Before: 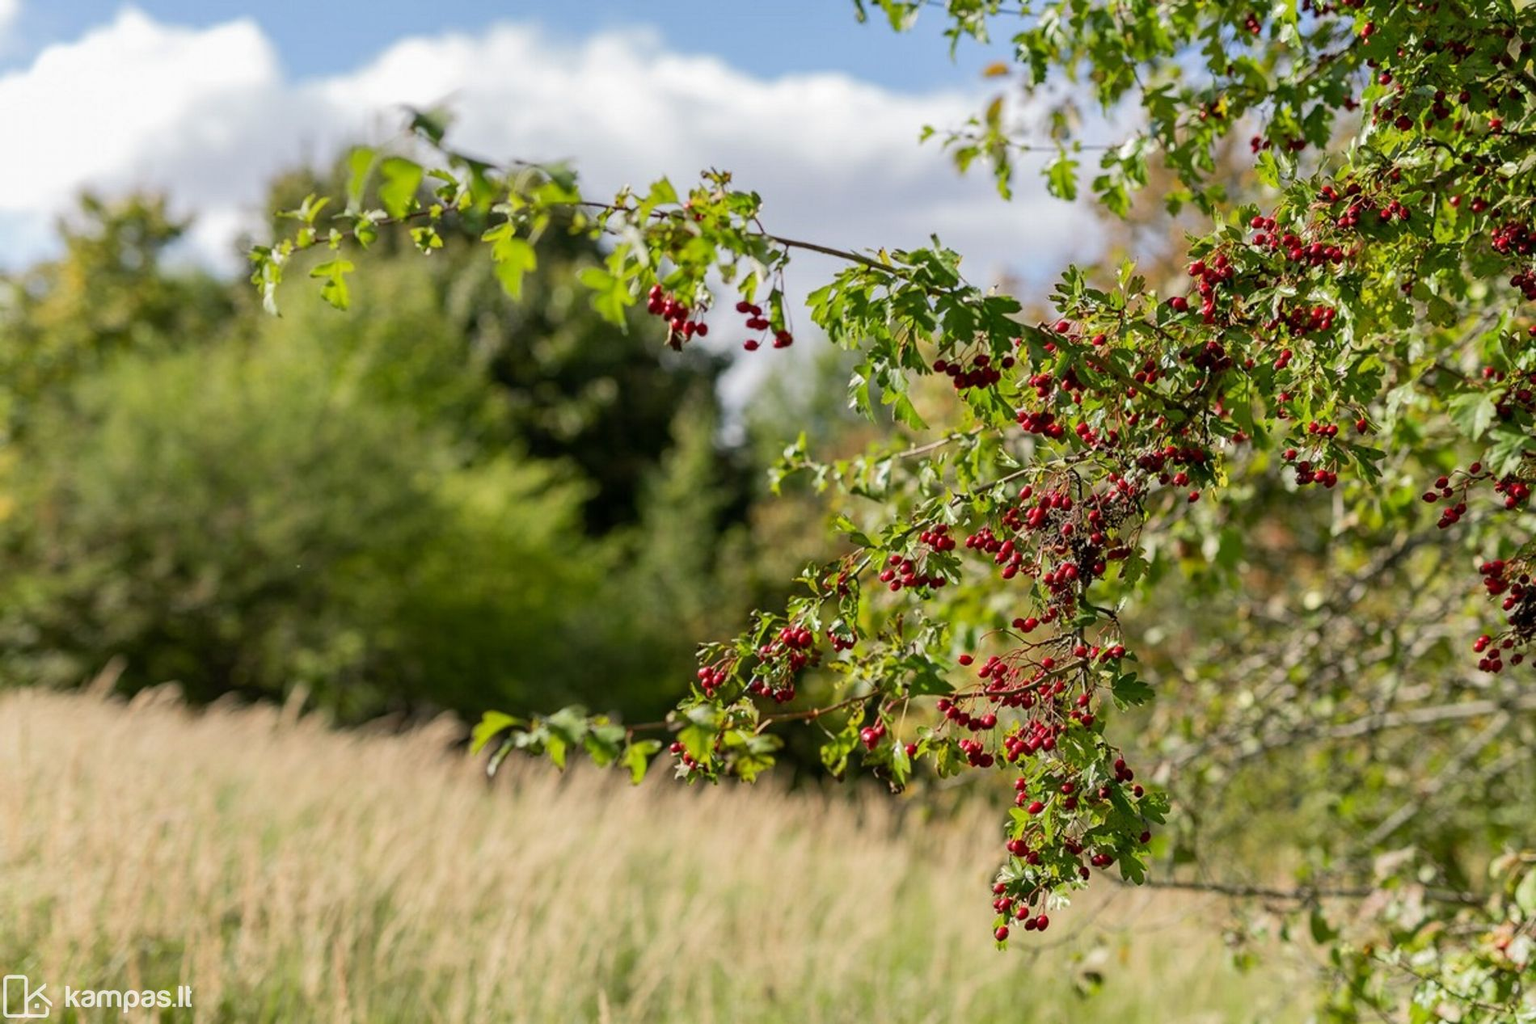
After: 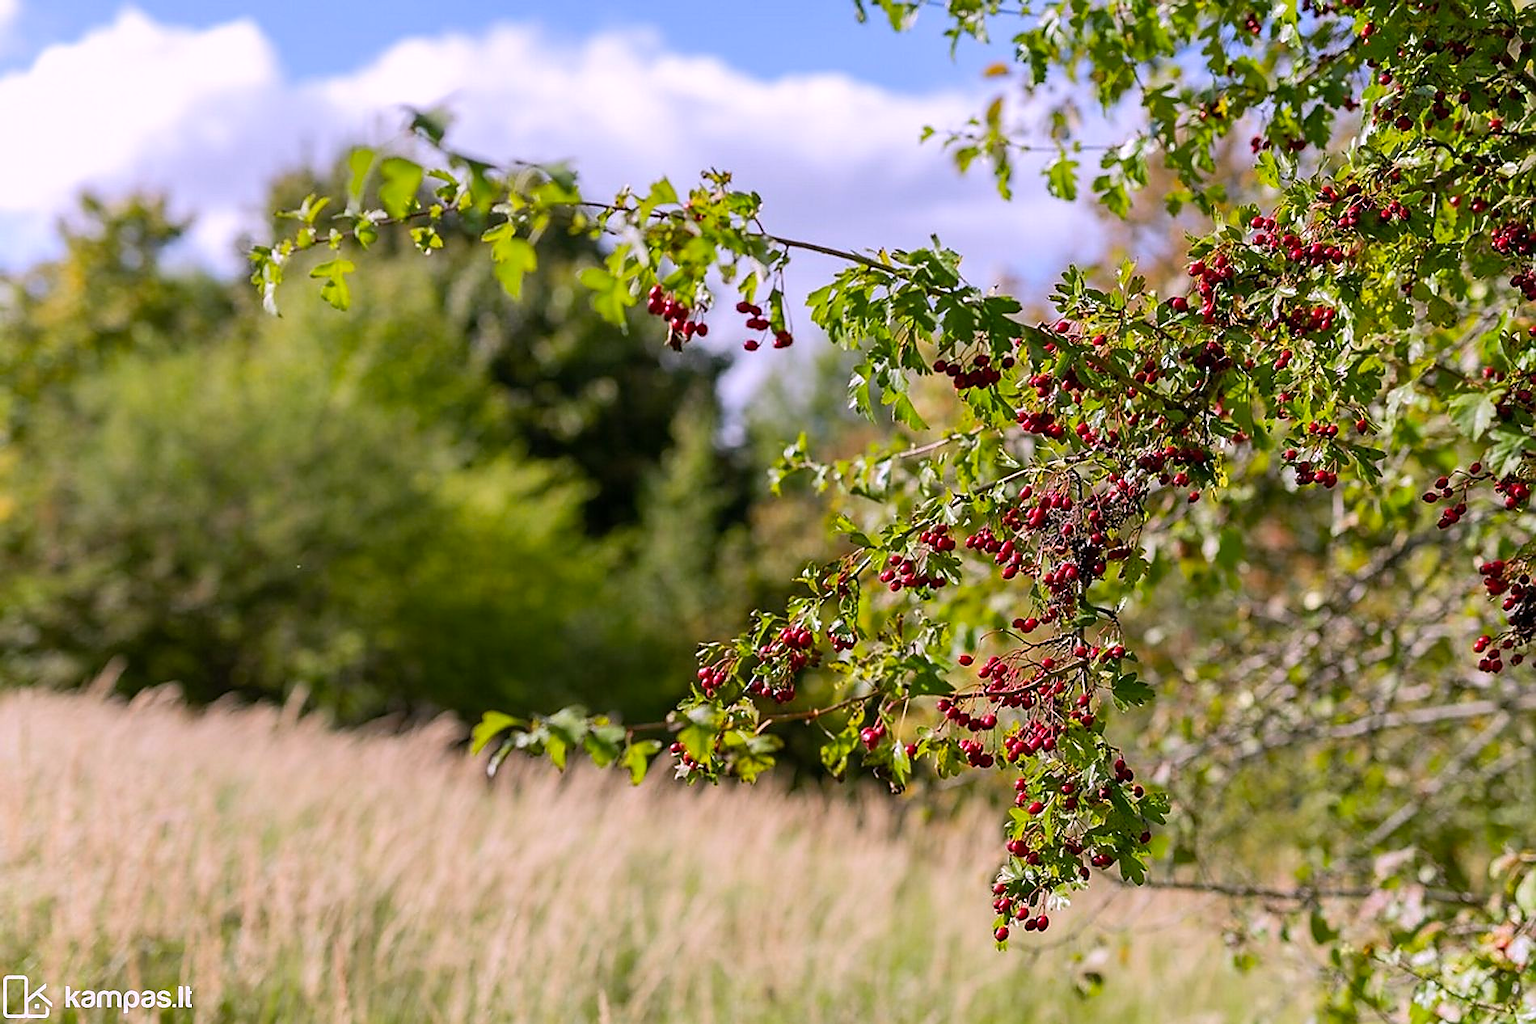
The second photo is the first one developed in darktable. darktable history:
sharpen: radius 1.4, amount 1.25, threshold 0.7
color balance rgb: perceptual saturation grading › global saturation 10%, global vibrance 10%
white balance: red 1.042, blue 1.17
